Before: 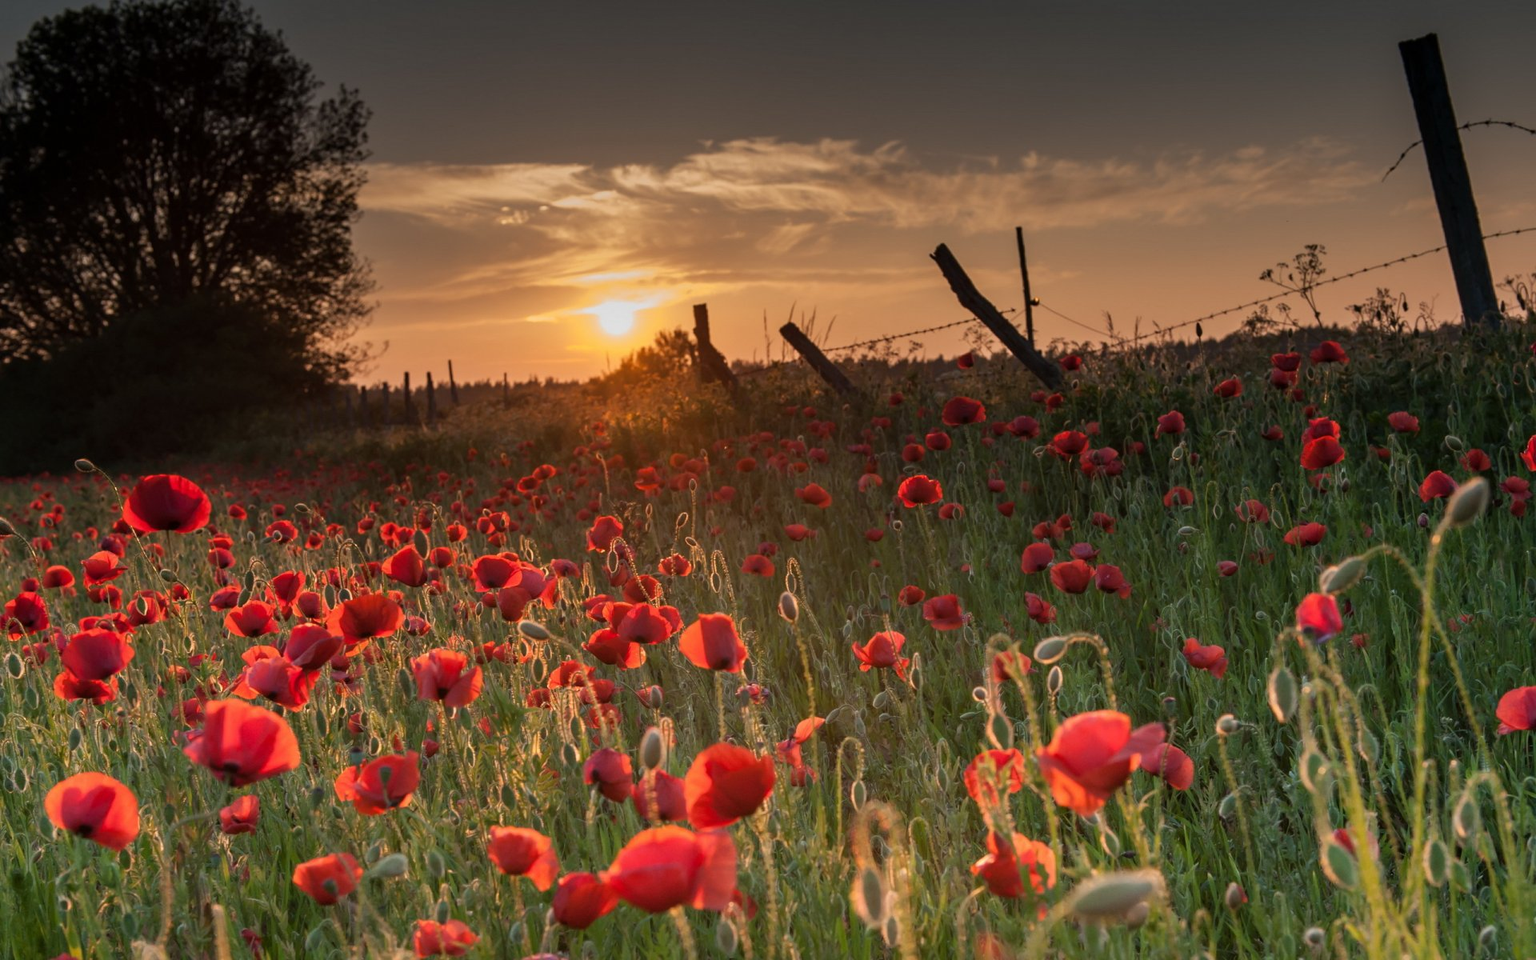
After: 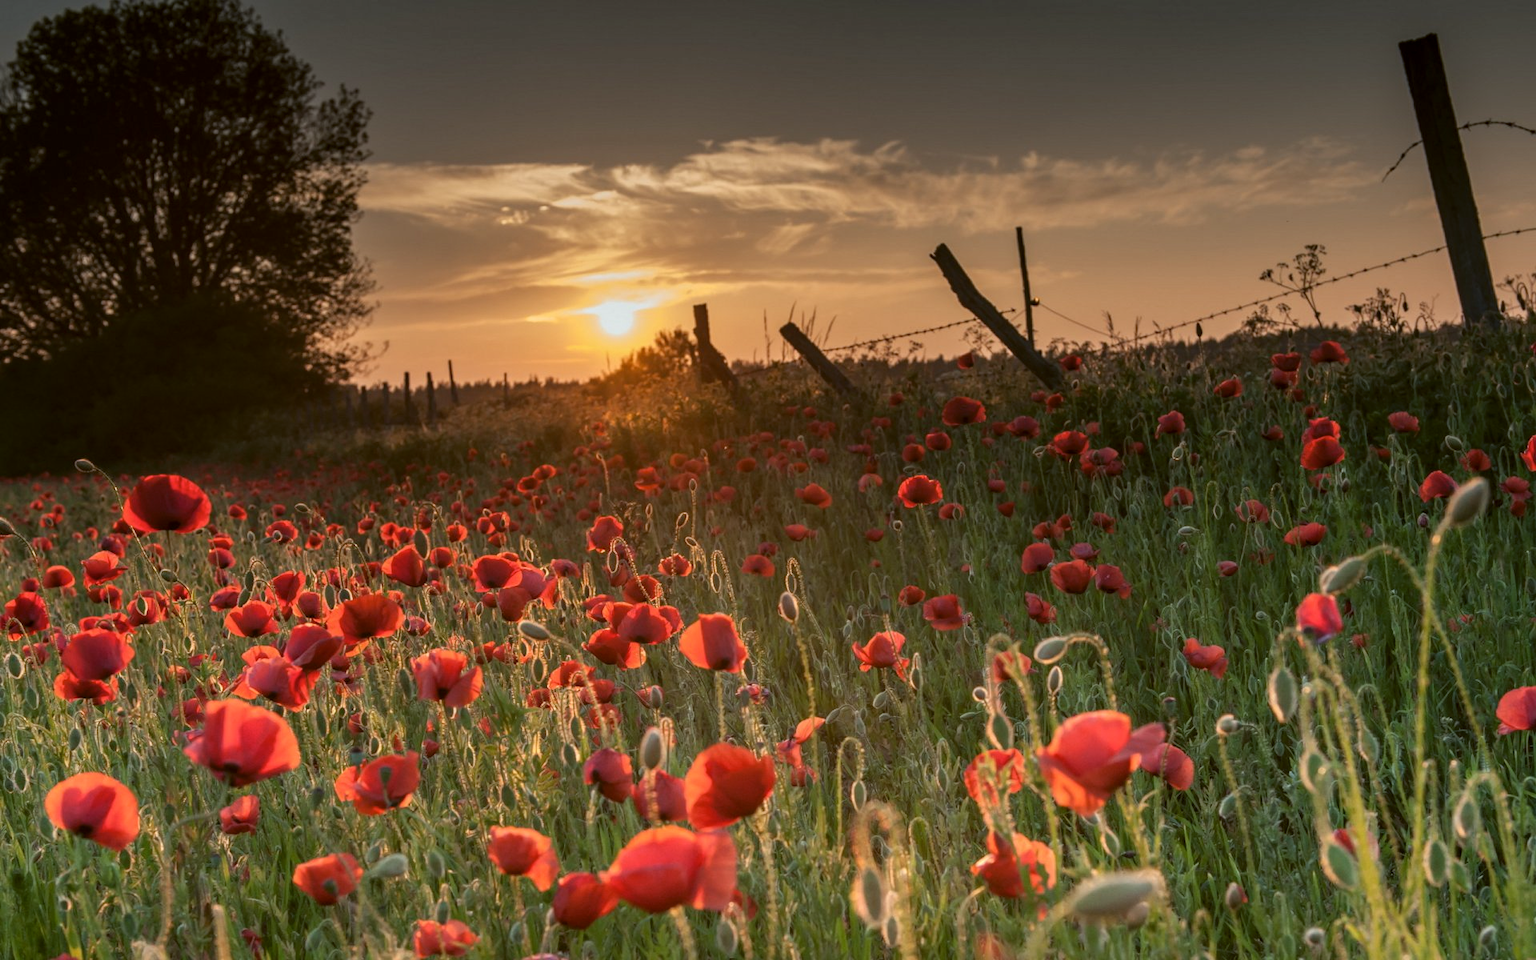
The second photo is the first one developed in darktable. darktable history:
color balance: lift [1.004, 1.002, 1.002, 0.998], gamma [1, 1.007, 1.002, 0.993], gain [1, 0.977, 1.013, 1.023], contrast -3.64%
local contrast: on, module defaults
